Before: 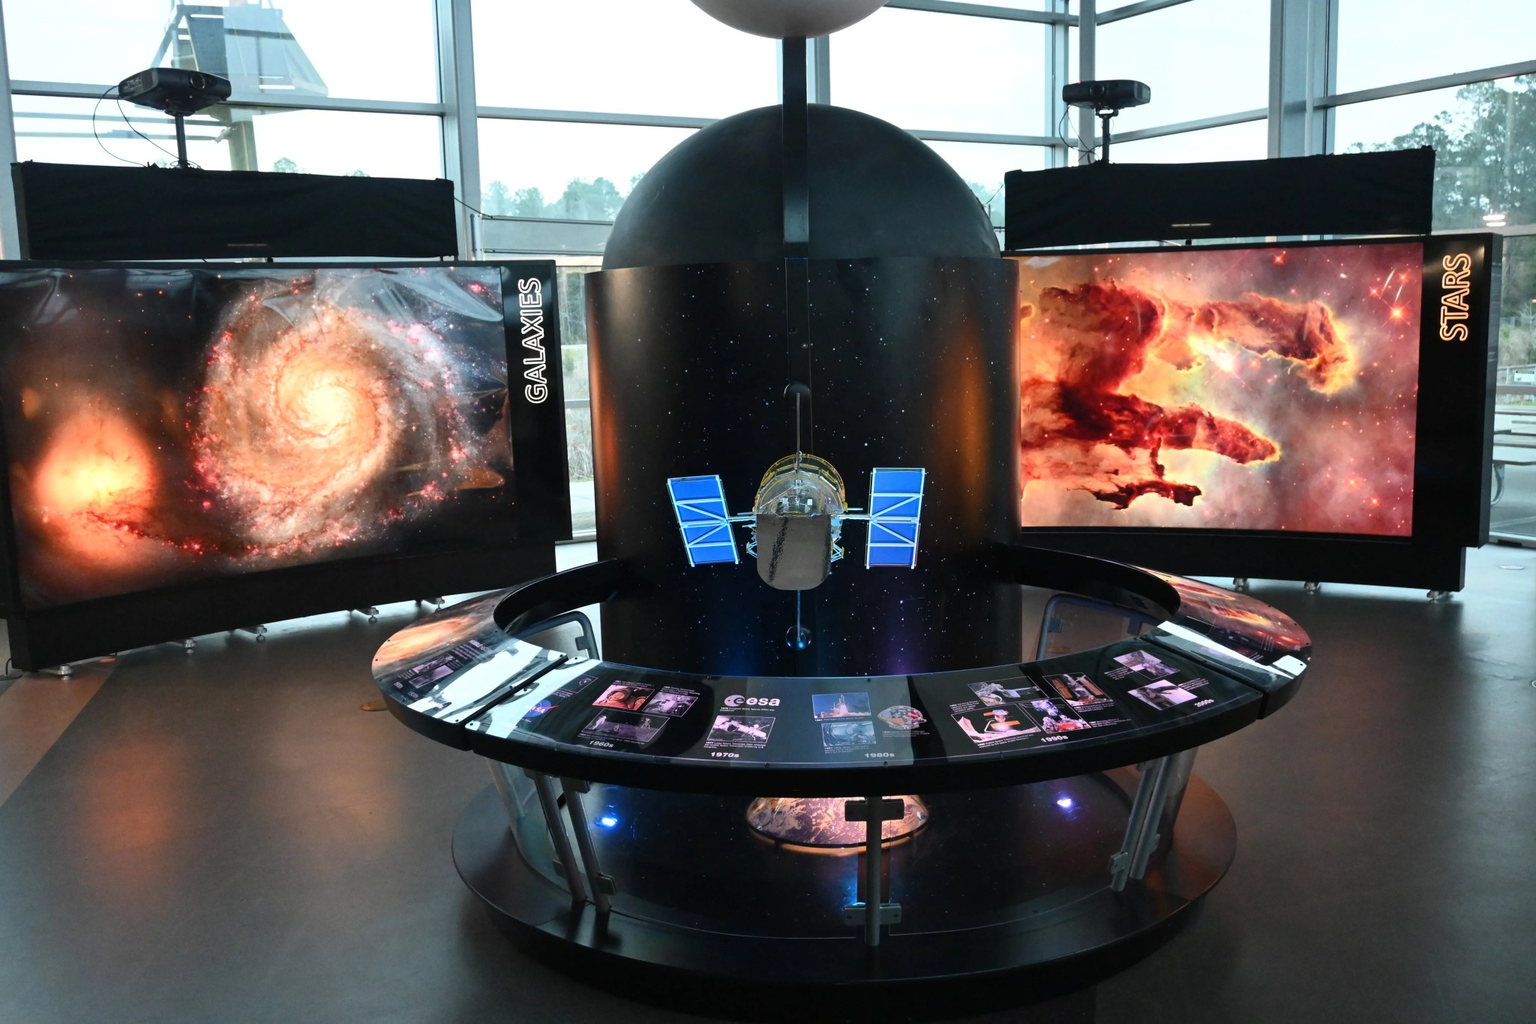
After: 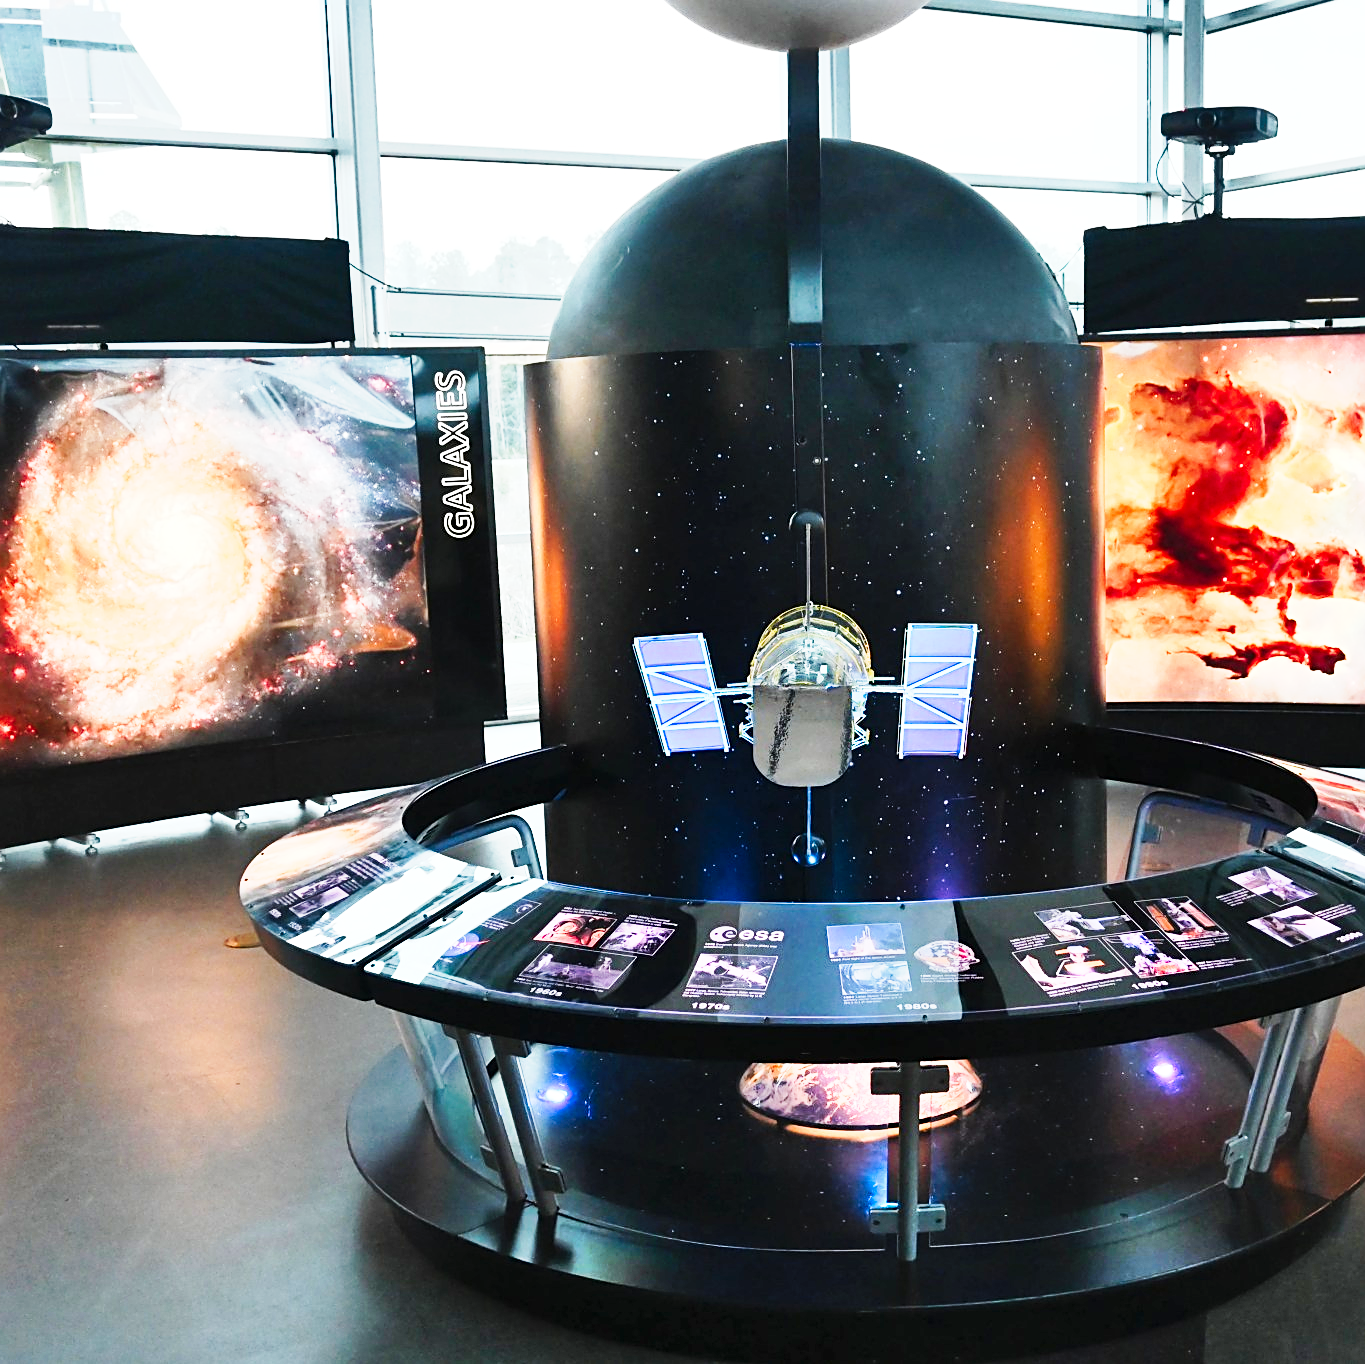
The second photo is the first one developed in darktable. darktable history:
sharpen: amount 0.476
crop and rotate: left 12.536%, right 20.776%
tone curve: curves: ch0 [(0, 0) (0.003, 0.004) (0.011, 0.016) (0.025, 0.035) (0.044, 0.062) (0.069, 0.097) (0.1, 0.143) (0.136, 0.205) (0.177, 0.276) (0.224, 0.36) (0.277, 0.461) (0.335, 0.584) (0.399, 0.686) (0.468, 0.783) (0.543, 0.868) (0.623, 0.927) (0.709, 0.96) (0.801, 0.974) (0.898, 0.986) (1, 1)], preserve colors none
shadows and highlights: soften with gaussian
